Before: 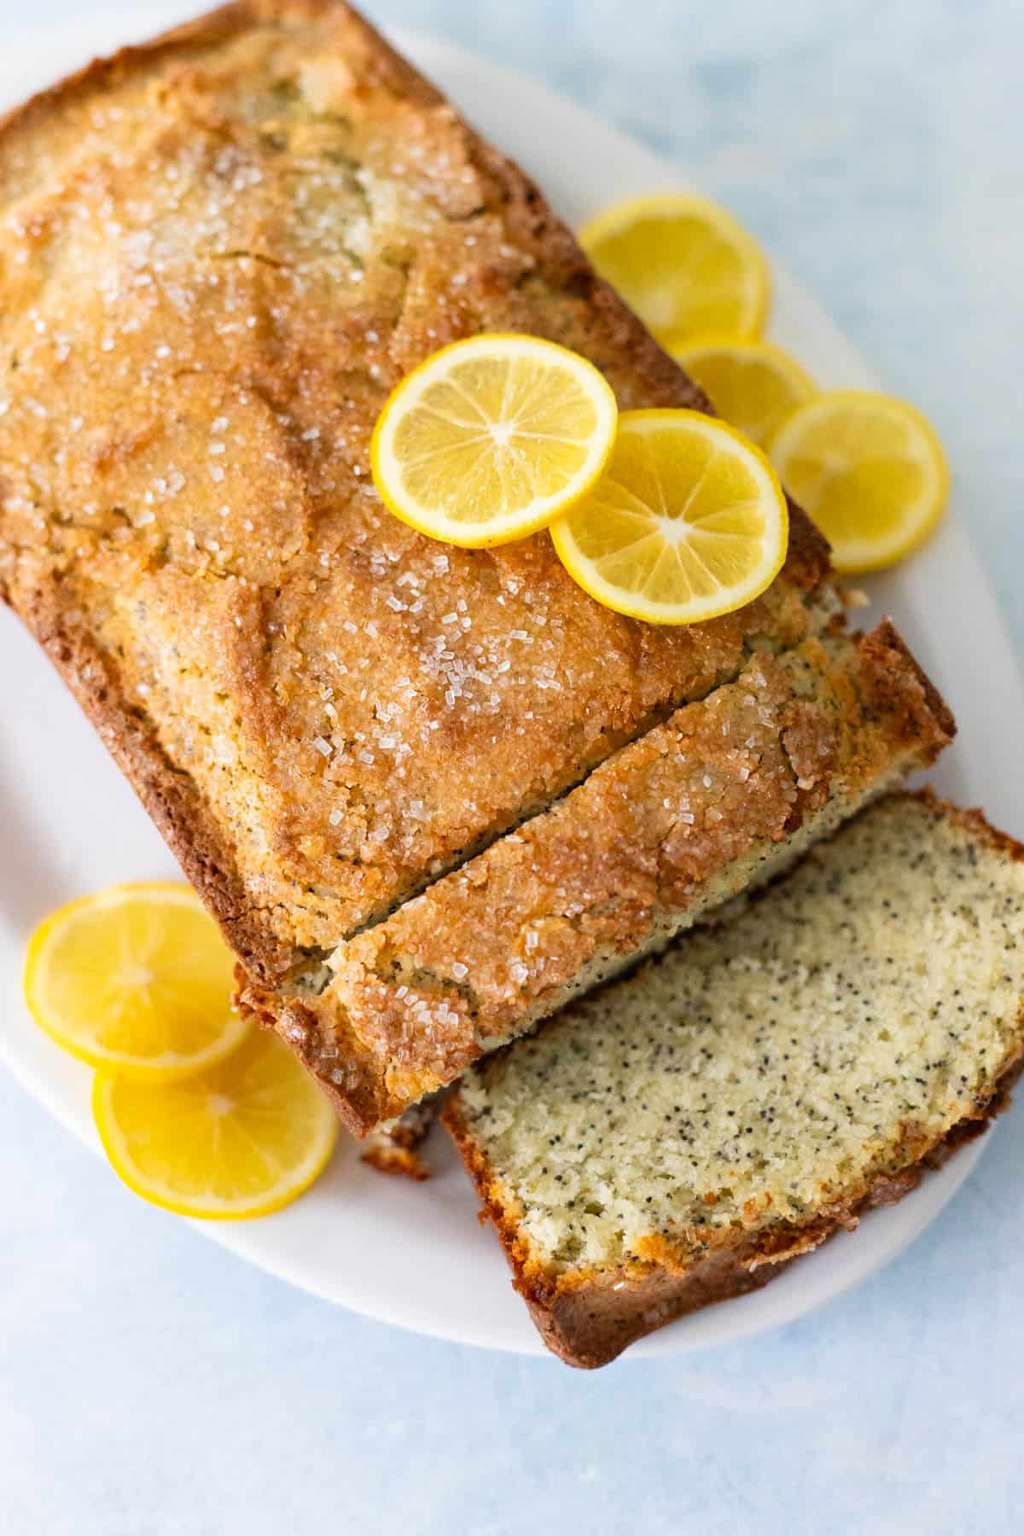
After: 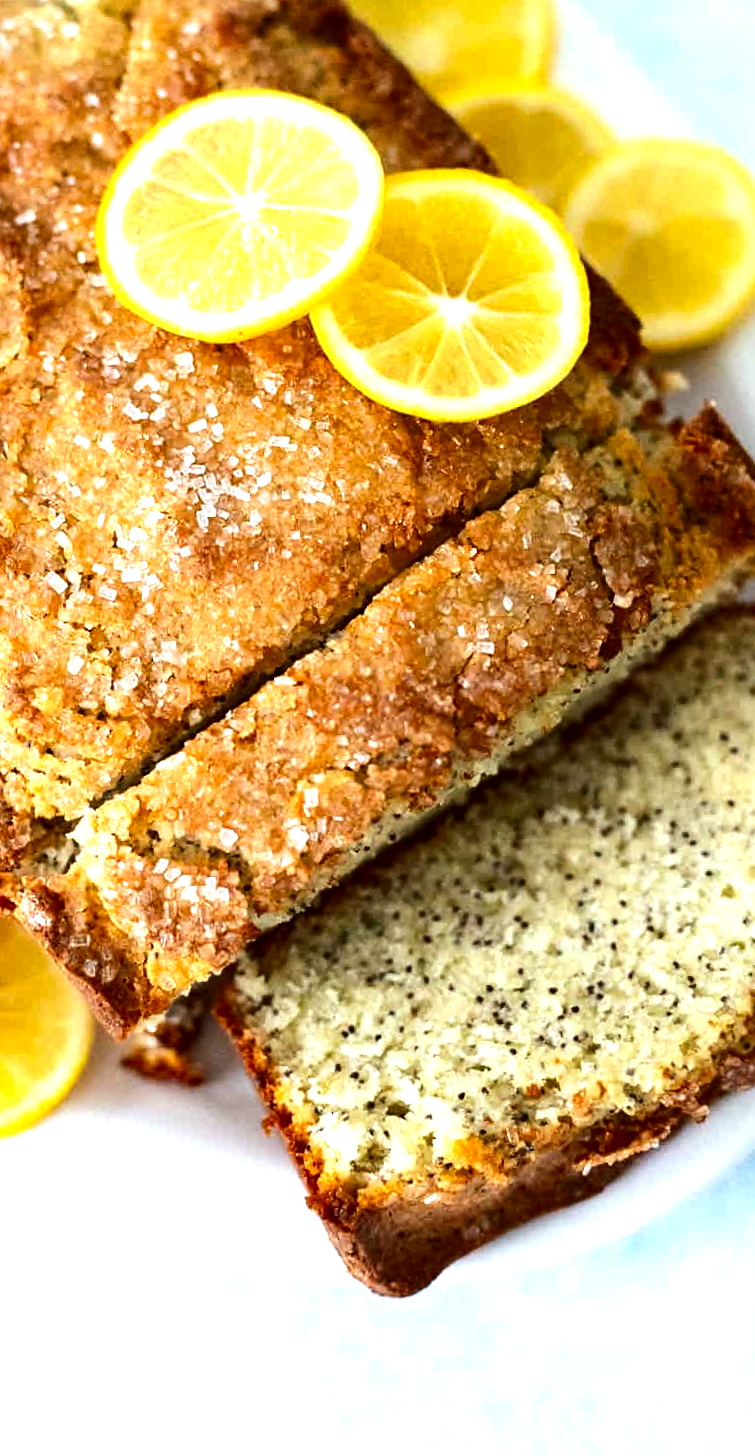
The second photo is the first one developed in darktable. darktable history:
exposure: black level correction 0, exposure 0.2 EV, compensate exposure bias true, compensate highlight preservation false
contrast brightness saturation: contrast 0.07, brightness -0.13, saturation 0.06
crop and rotate: left 28.256%, top 17.734%, right 12.656%, bottom 3.573%
color correction: highlights a* -4.98, highlights b* -3.76, shadows a* 3.83, shadows b* 4.08
rotate and perspective: rotation -2.56°, automatic cropping off
sharpen: amount 0.2
tone equalizer: -8 EV -0.75 EV, -7 EV -0.7 EV, -6 EV -0.6 EV, -5 EV -0.4 EV, -3 EV 0.4 EV, -2 EV 0.6 EV, -1 EV 0.7 EV, +0 EV 0.75 EV, edges refinement/feathering 500, mask exposure compensation -1.57 EV, preserve details no
